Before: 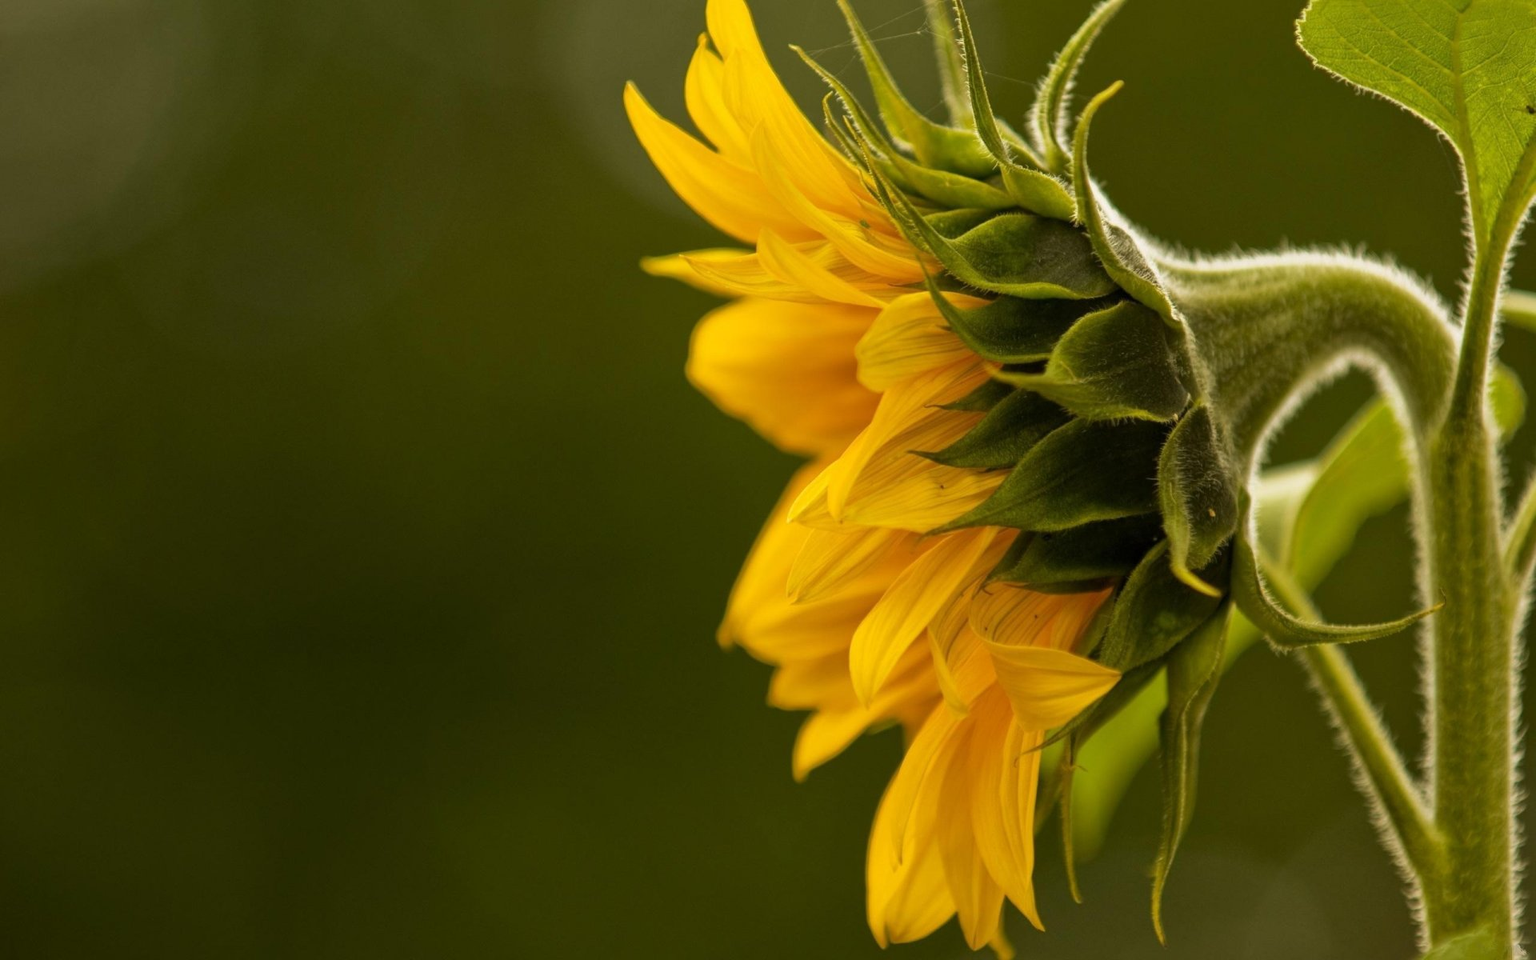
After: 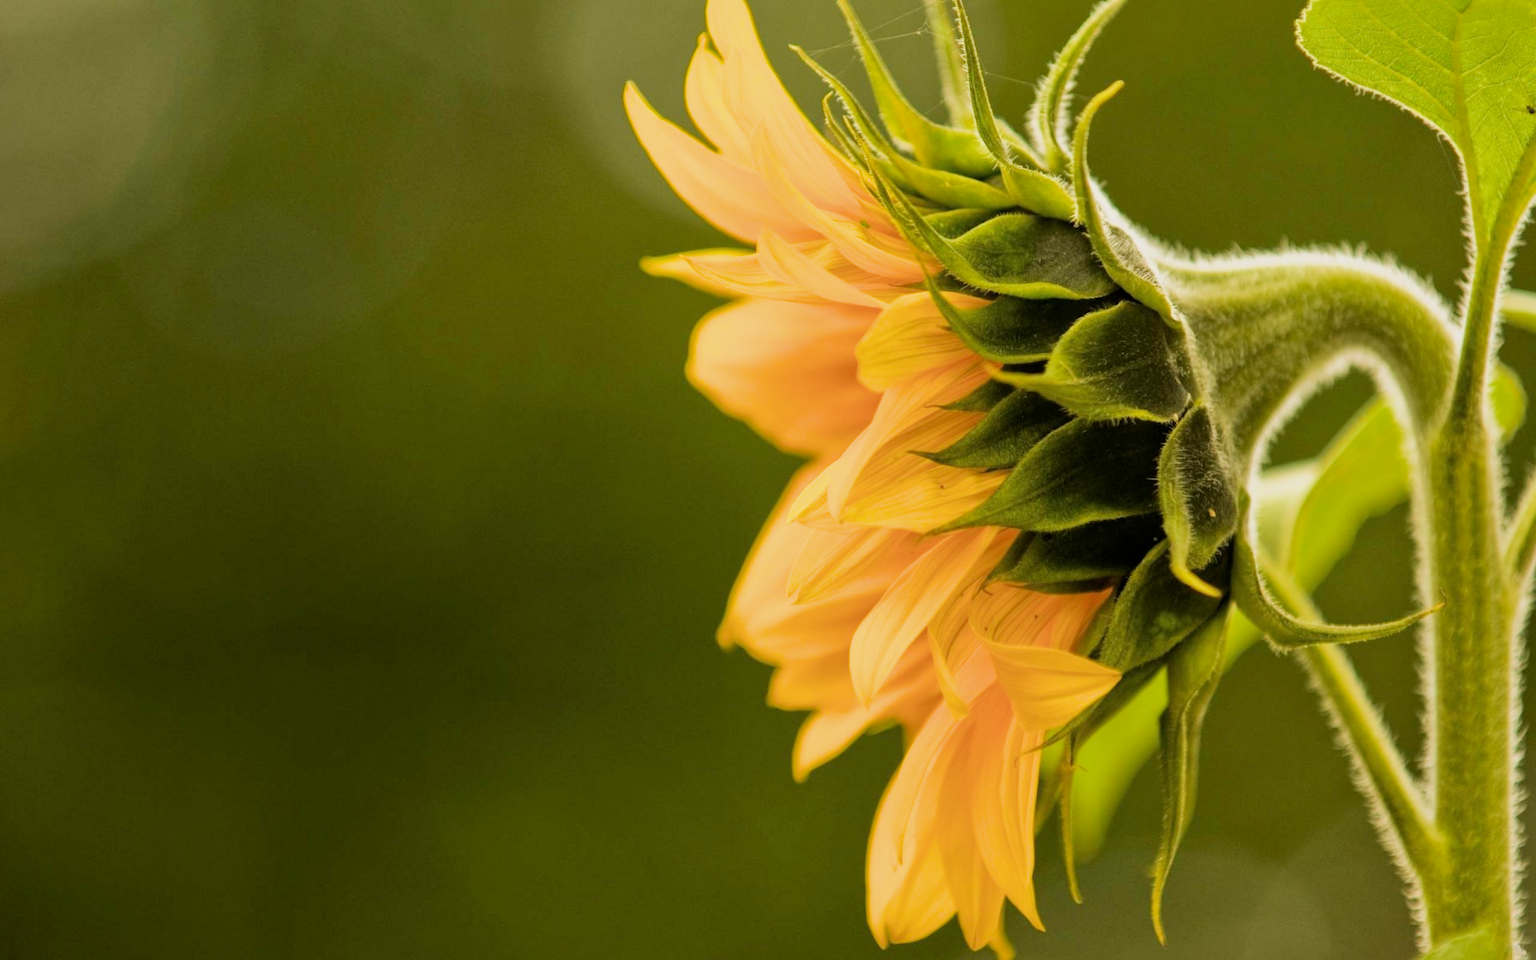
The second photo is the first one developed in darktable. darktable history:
shadows and highlights: shadows -20.01, white point adjustment -2.03, highlights -34.83
filmic rgb: black relative exposure -7.65 EV, white relative exposure 4.56 EV, hardness 3.61, contrast 1.054
exposure: black level correction 0, exposure 1.2 EV, compensate highlight preservation false
